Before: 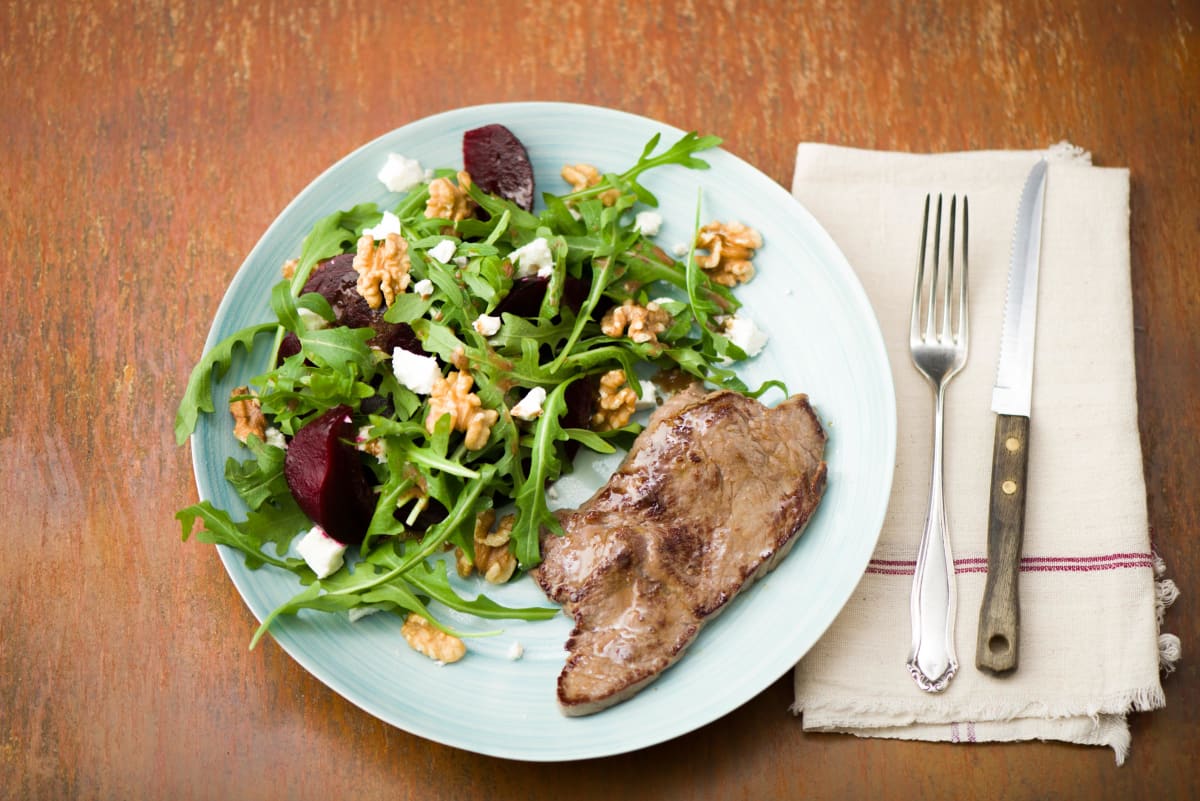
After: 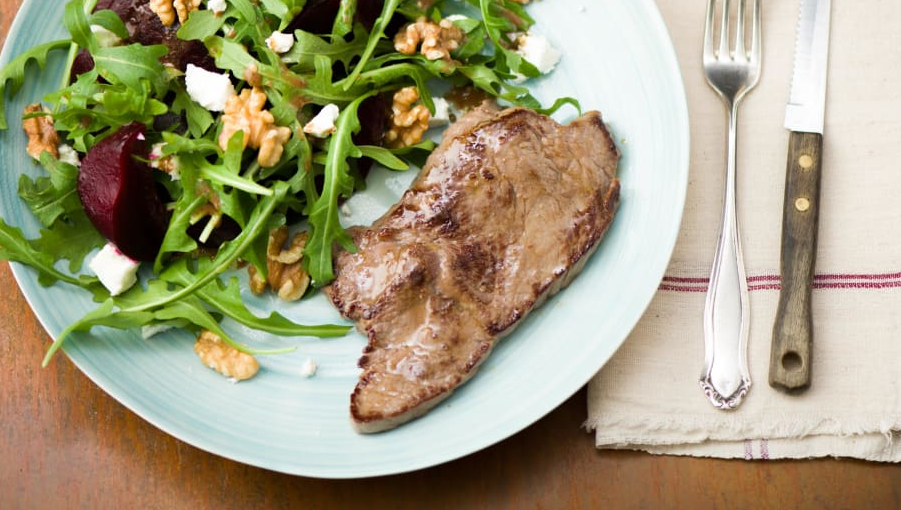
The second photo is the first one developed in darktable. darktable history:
crop and rotate: left 17.304%, top 35.412%, right 7.604%, bottom 0.891%
